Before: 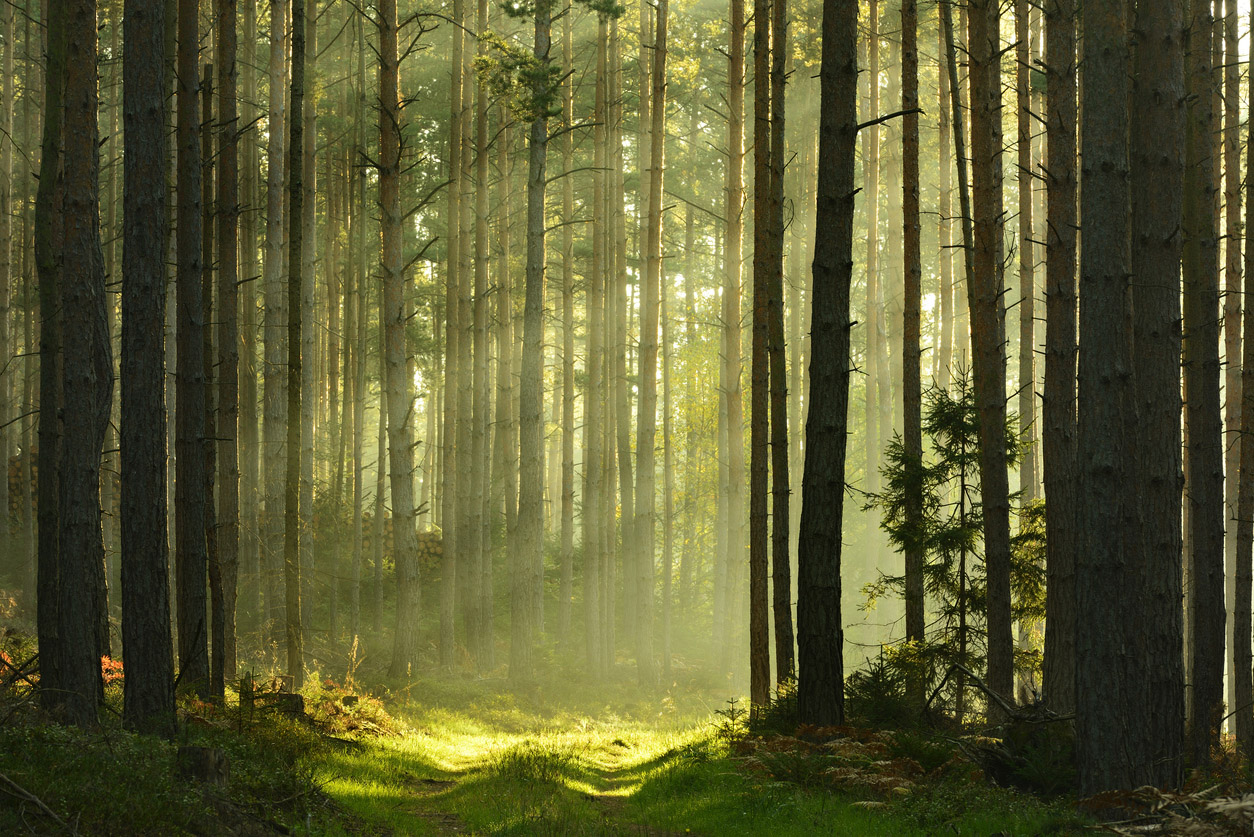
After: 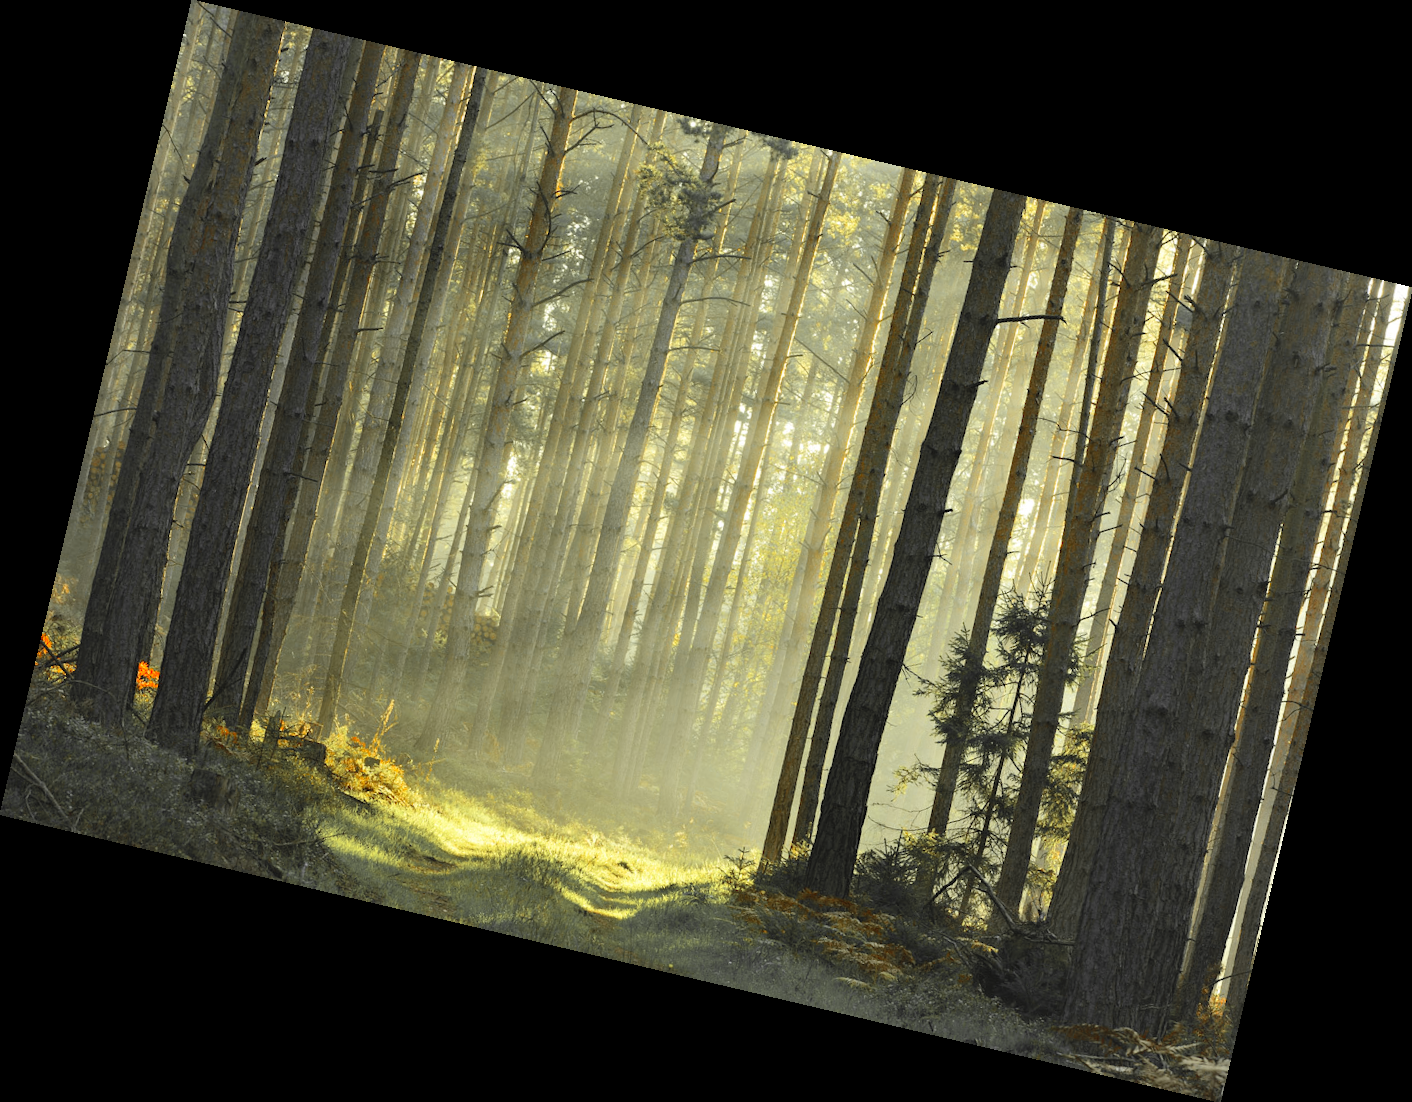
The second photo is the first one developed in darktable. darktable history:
shadows and highlights: shadows 20.91, highlights -35.45, soften with gaussian
local contrast: mode bilateral grid, contrast 20, coarseness 50, detail 102%, midtone range 0.2
contrast brightness saturation: contrast 0.07, brightness 0.18, saturation 0.4
color zones: curves: ch1 [(0, 0.679) (0.143, 0.647) (0.286, 0.261) (0.378, -0.011) (0.571, 0.396) (0.714, 0.399) (0.857, 0.406) (1, 0.679)]
rotate and perspective: rotation 13.27°, automatic cropping off
